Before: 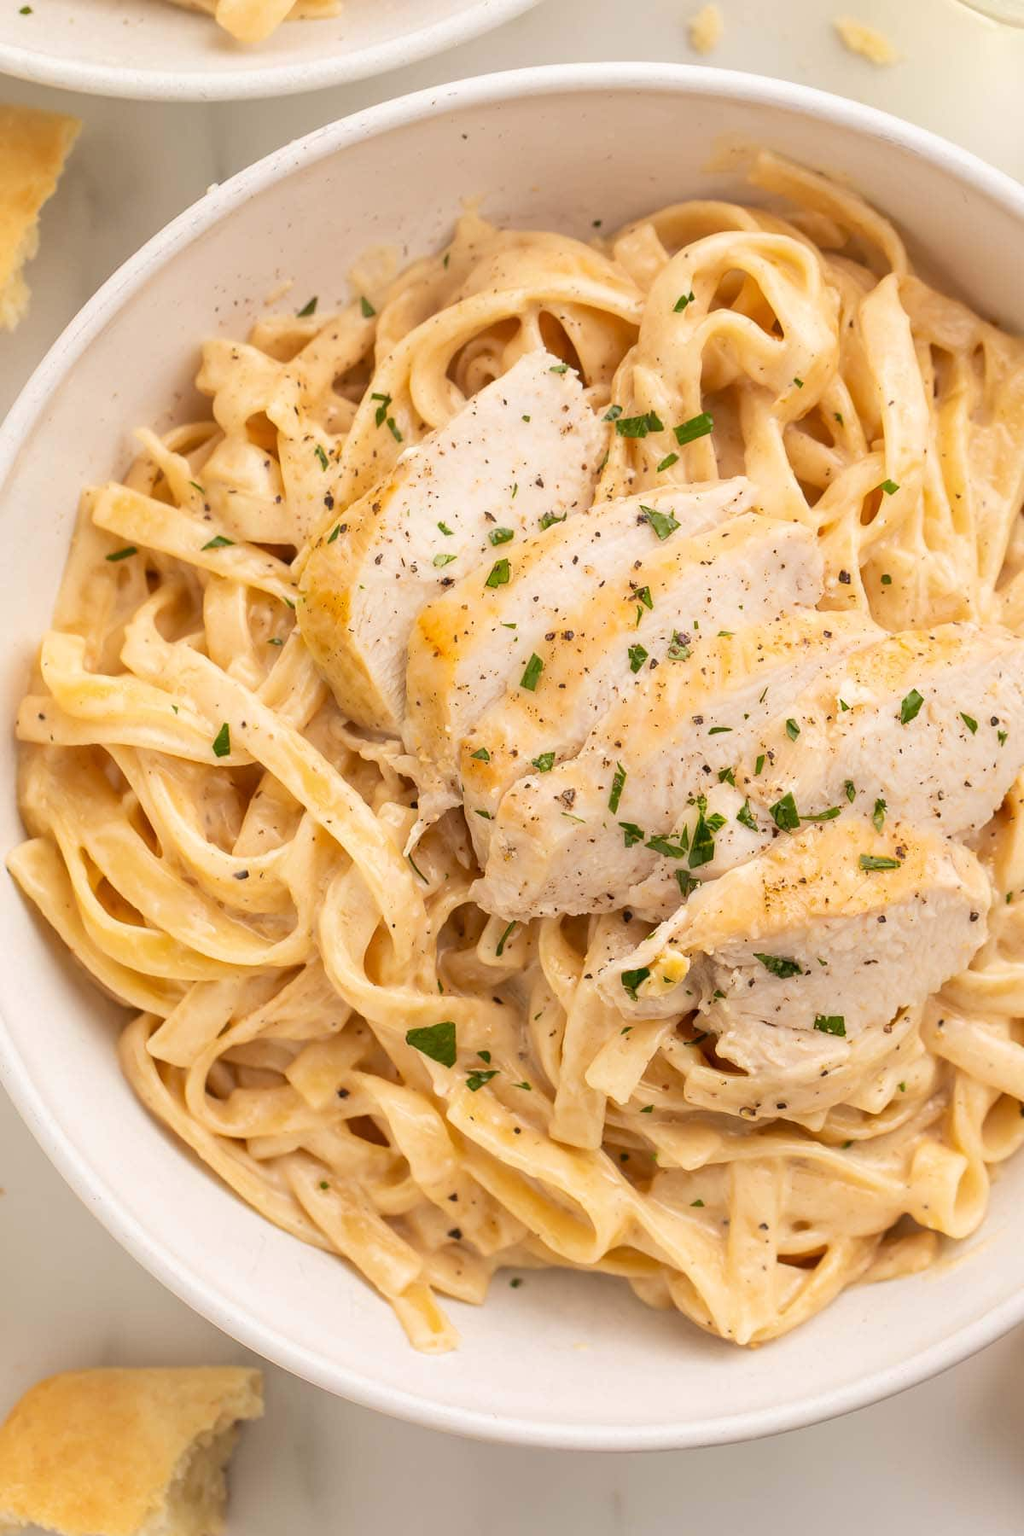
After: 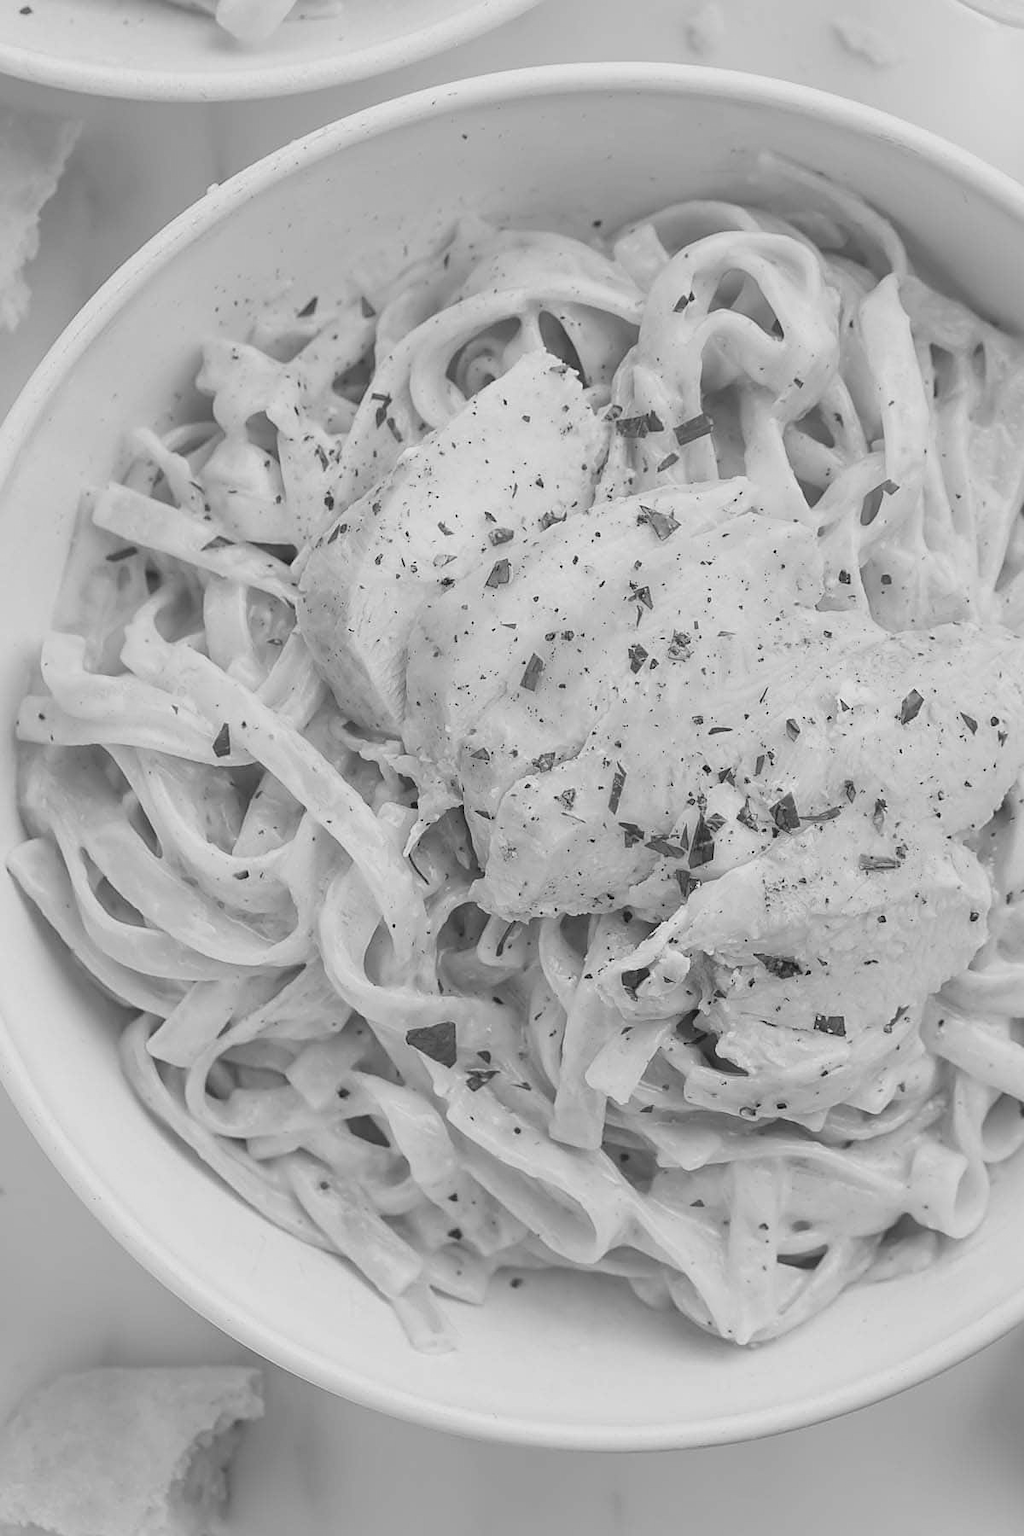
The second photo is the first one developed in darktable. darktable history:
sharpen: on, module defaults
monochrome: on, module defaults
tone equalizer: on, module defaults
contrast brightness saturation: contrast -0.19, saturation 0.19
rgb levels: preserve colors max RGB
